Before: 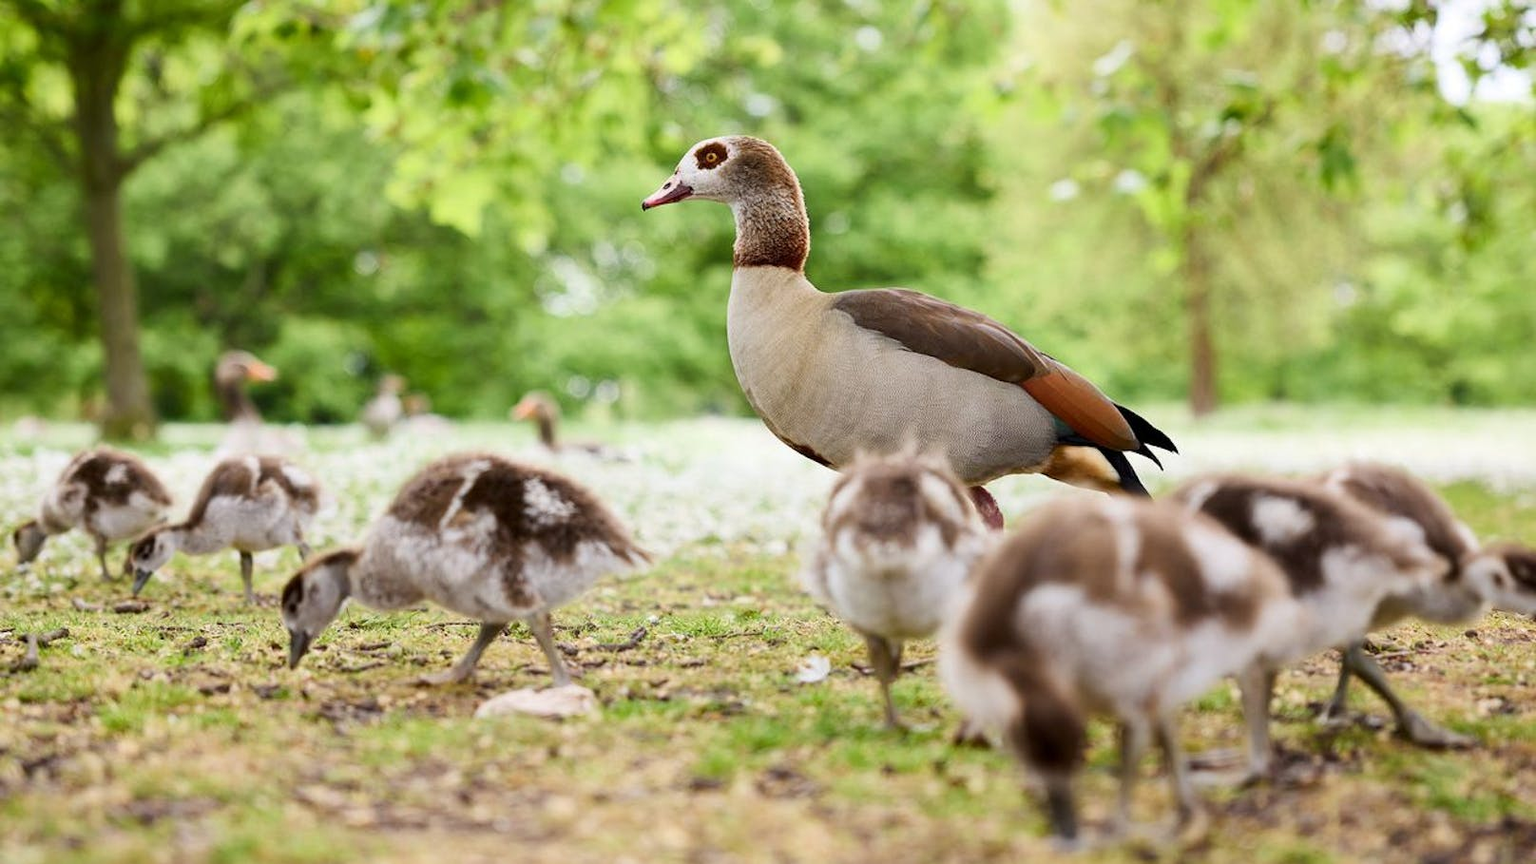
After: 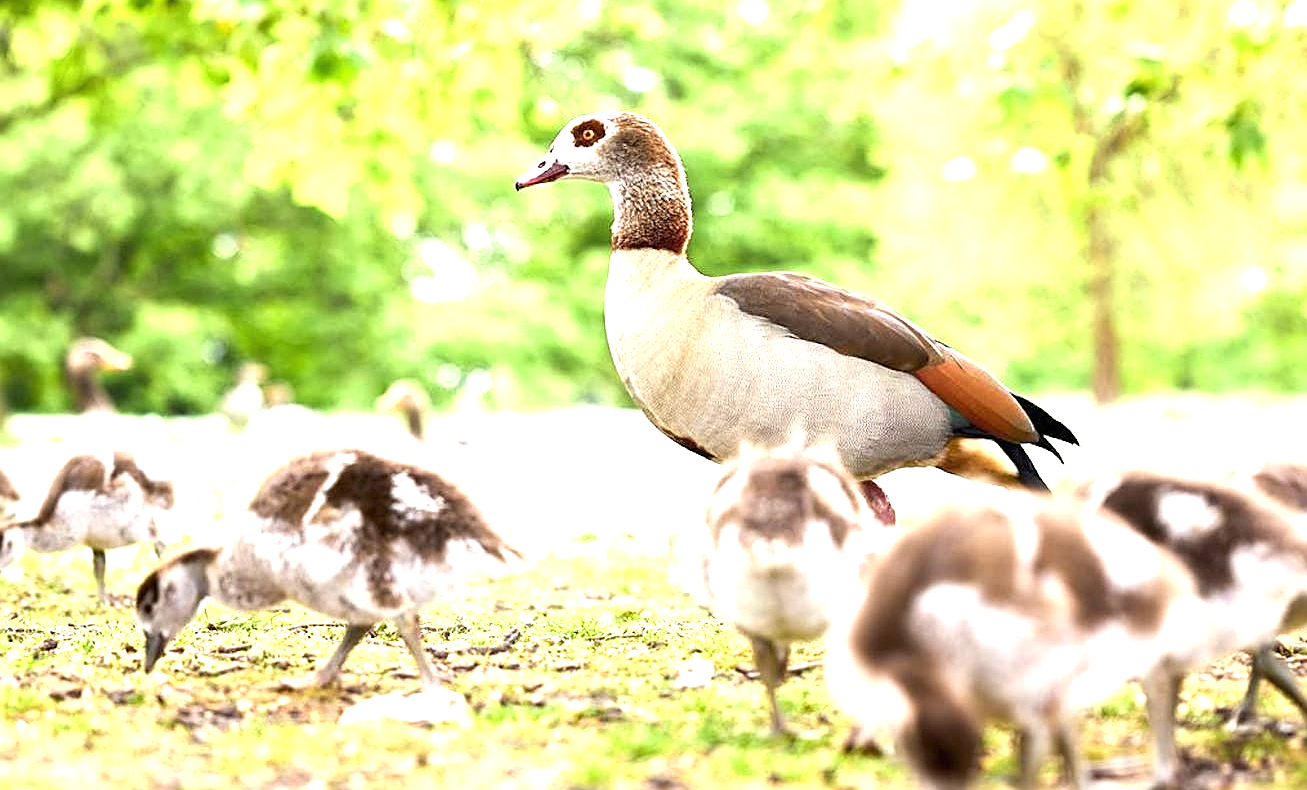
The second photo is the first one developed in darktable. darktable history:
exposure: black level correction 0, exposure 1.388 EV, compensate exposure bias true, compensate highlight preservation false
color zones: curves: ch0 [(0, 0.5) (0.143, 0.5) (0.286, 0.5) (0.429, 0.5) (0.571, 0.5) (0.714, 0.476) (0.857, 0.5) (1, 0.5)]; ch2 [(0, 0.5) (0.143, 0.5) (0.286, 0.5) (0.429, 0.5) (0.571, 0.5) (0.714, 0.487) (0.857, 0.5) (1, 0.5)]
levels: mode automatic, gray 50.8%
sharpen: on, module defaults
crop: left 9.929%, top 3.475%, right 9.188%, bottom 9.529%
